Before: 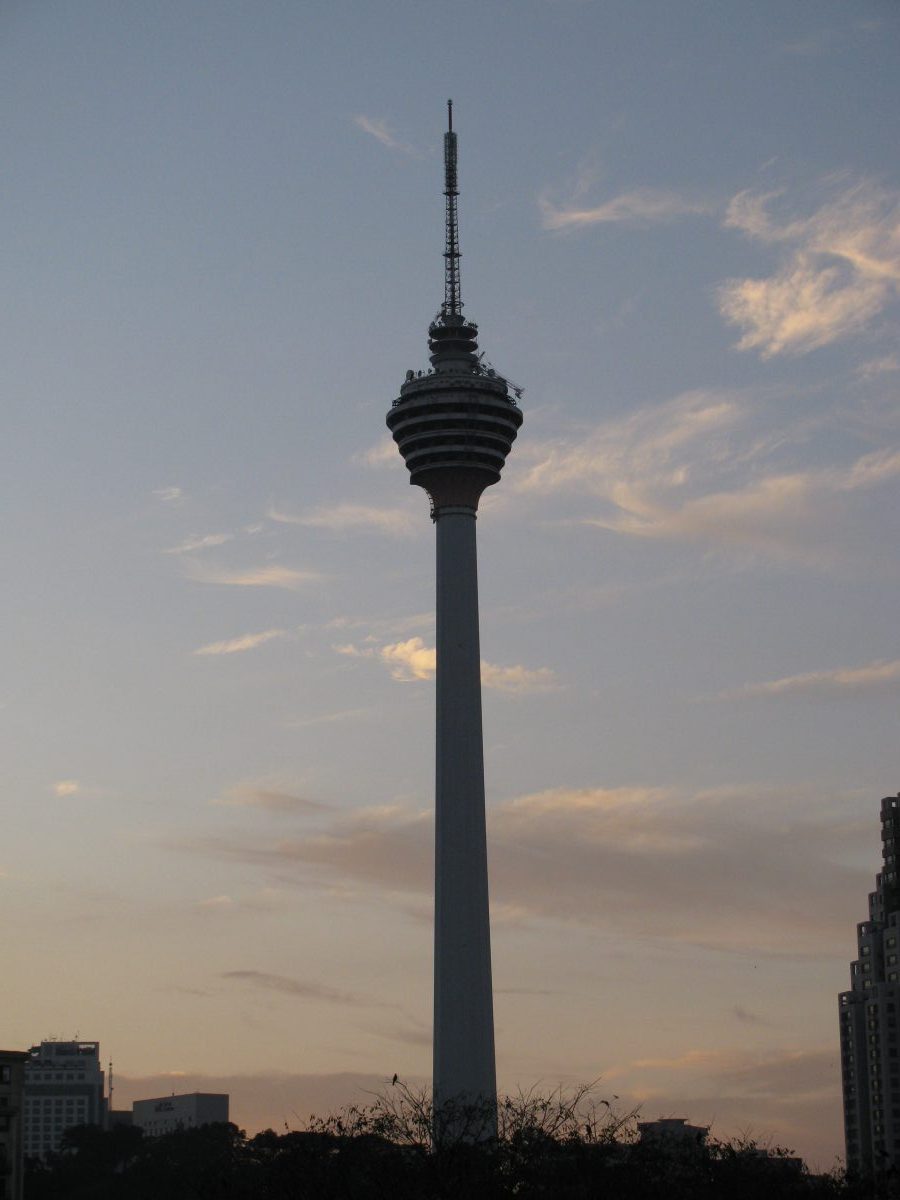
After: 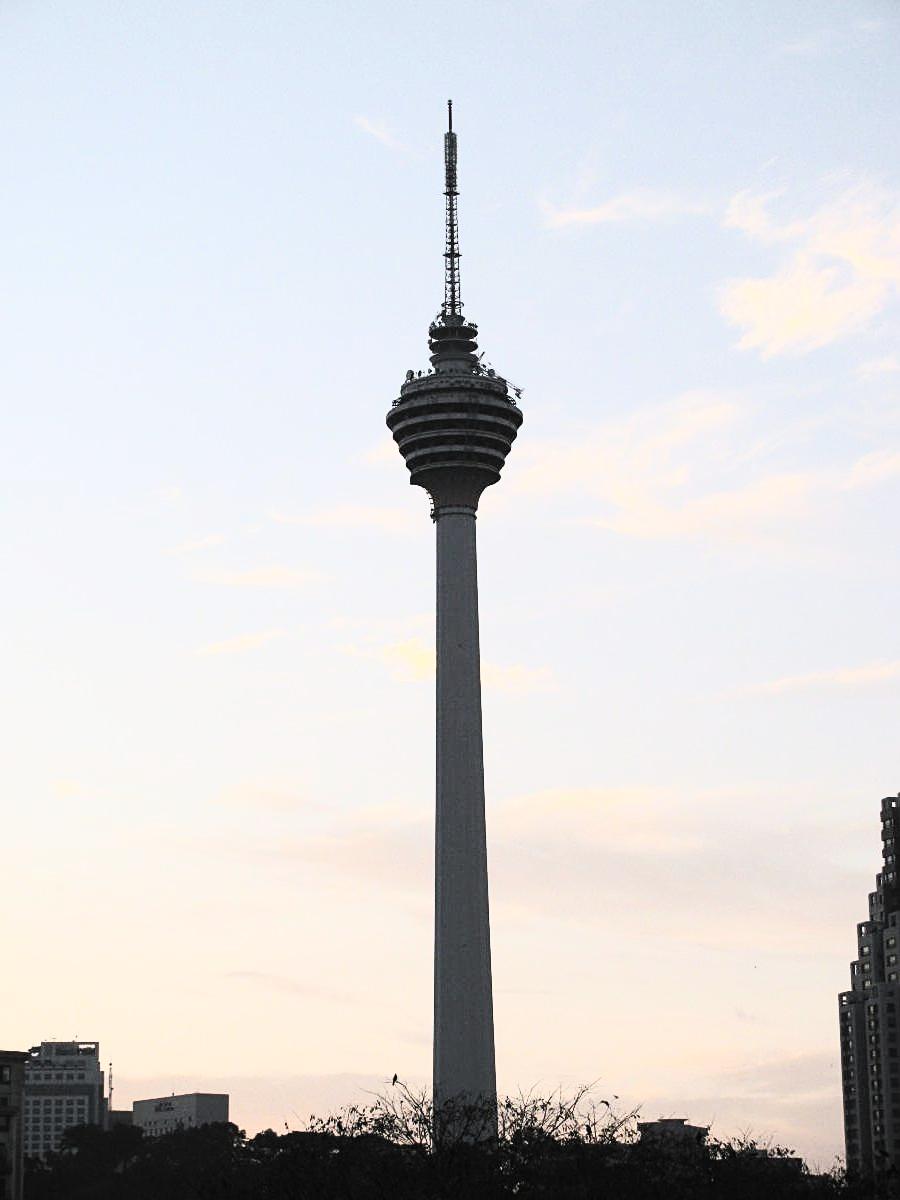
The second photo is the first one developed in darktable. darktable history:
sharpen: on, module defaults
filmic rgb: black relative exposure -7.65 EV, white relative exposure 4.56 EV, hardness 3.61, contrast 0.994, color science v6 (2022)
exposure: black level correction 0, exposure 0.899 EV, compensate exposure bias true, compensate highlight preservation false
contrast brightness saturation: contrast 0.562, brightness 0.575, saturation -0.346
